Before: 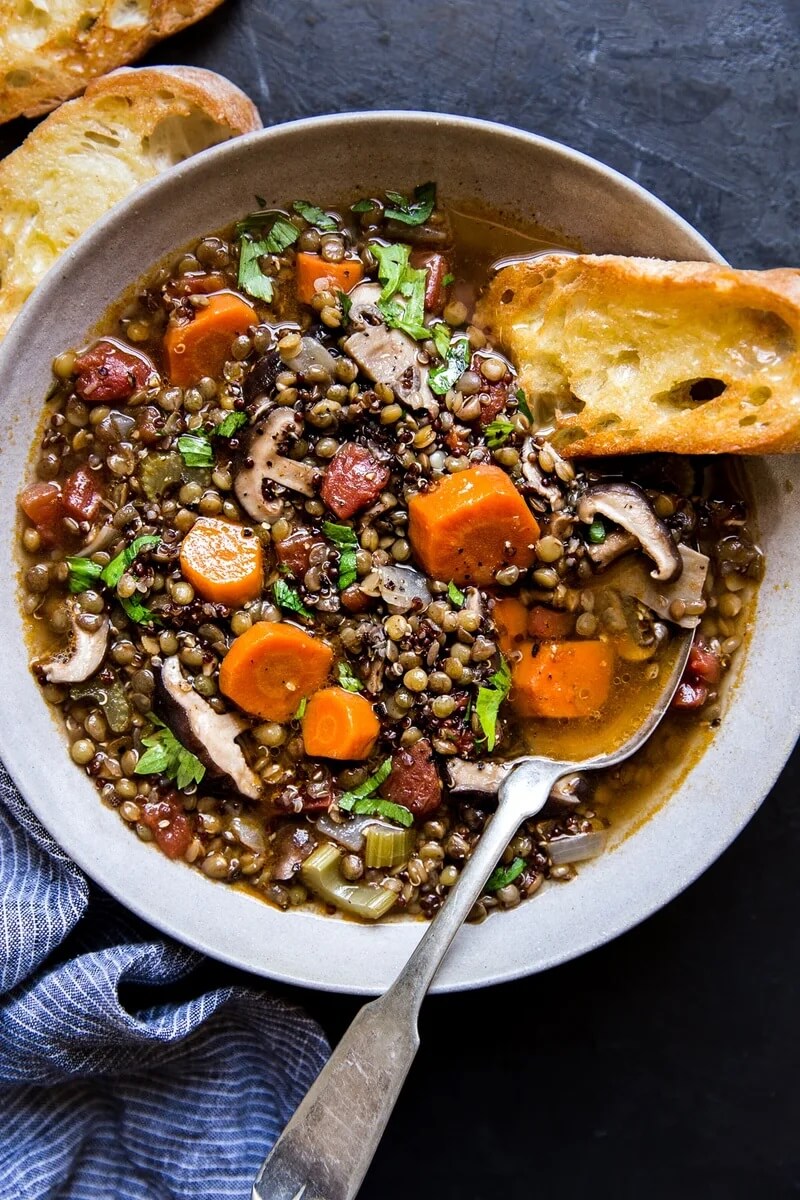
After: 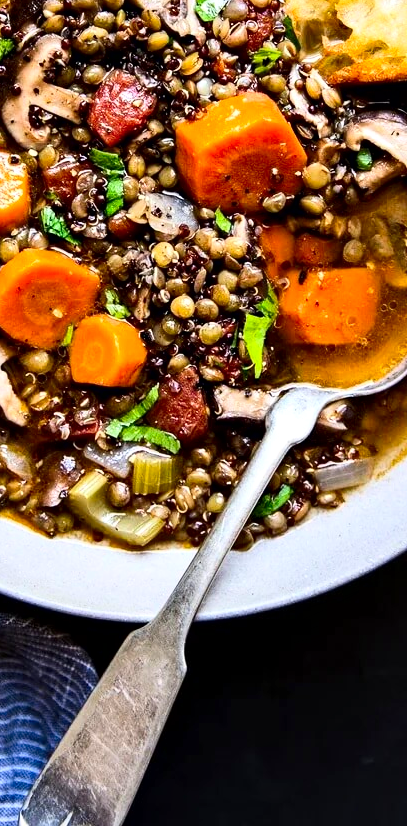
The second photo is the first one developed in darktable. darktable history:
contrast equalizer: octaves 7, y [[0.6 ×6], [0.55 ×6], [0 ×6], [0 ×6], [0 ×6]], mix 0.3
crop and rotate: left 29.237%, top 31.152%, right 19.807%
tone equalizer: on, module defaults
contrast brightness saturation: contrast 0.23, brightness 0.1, saturation 0.29
